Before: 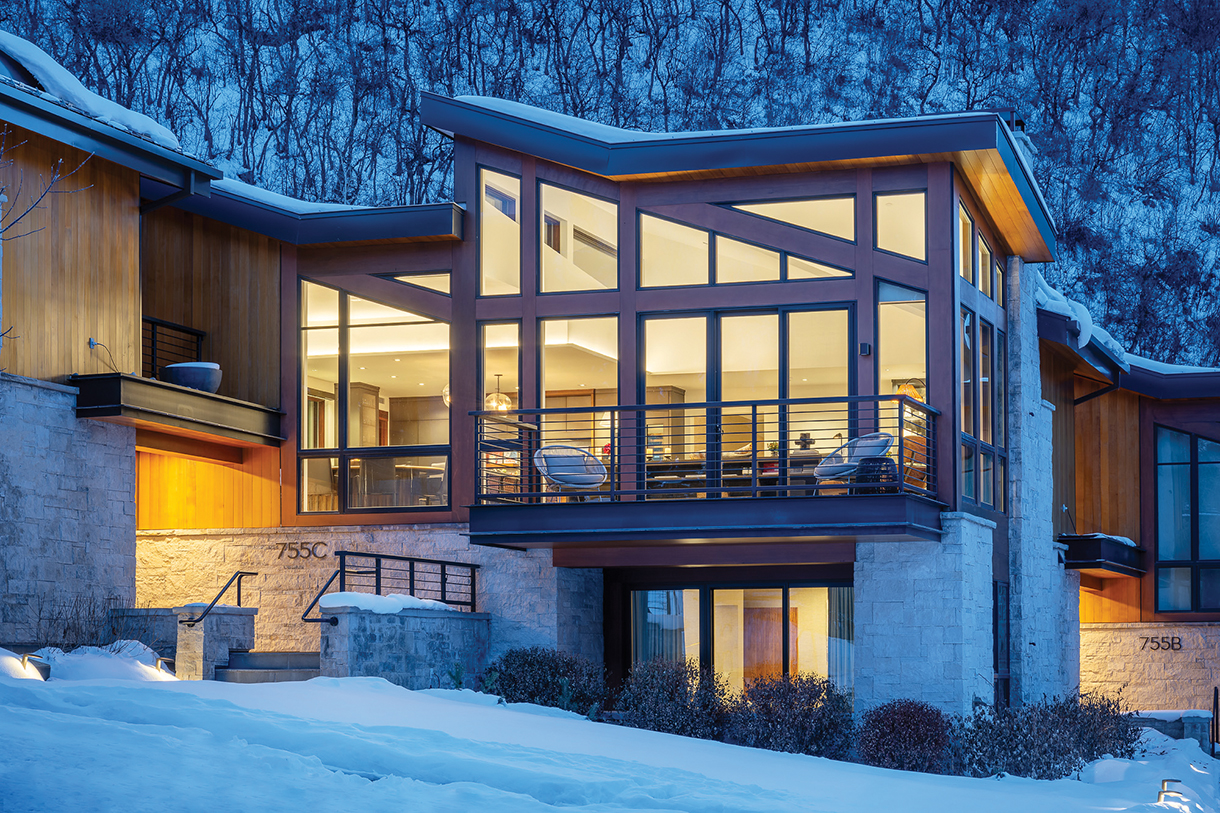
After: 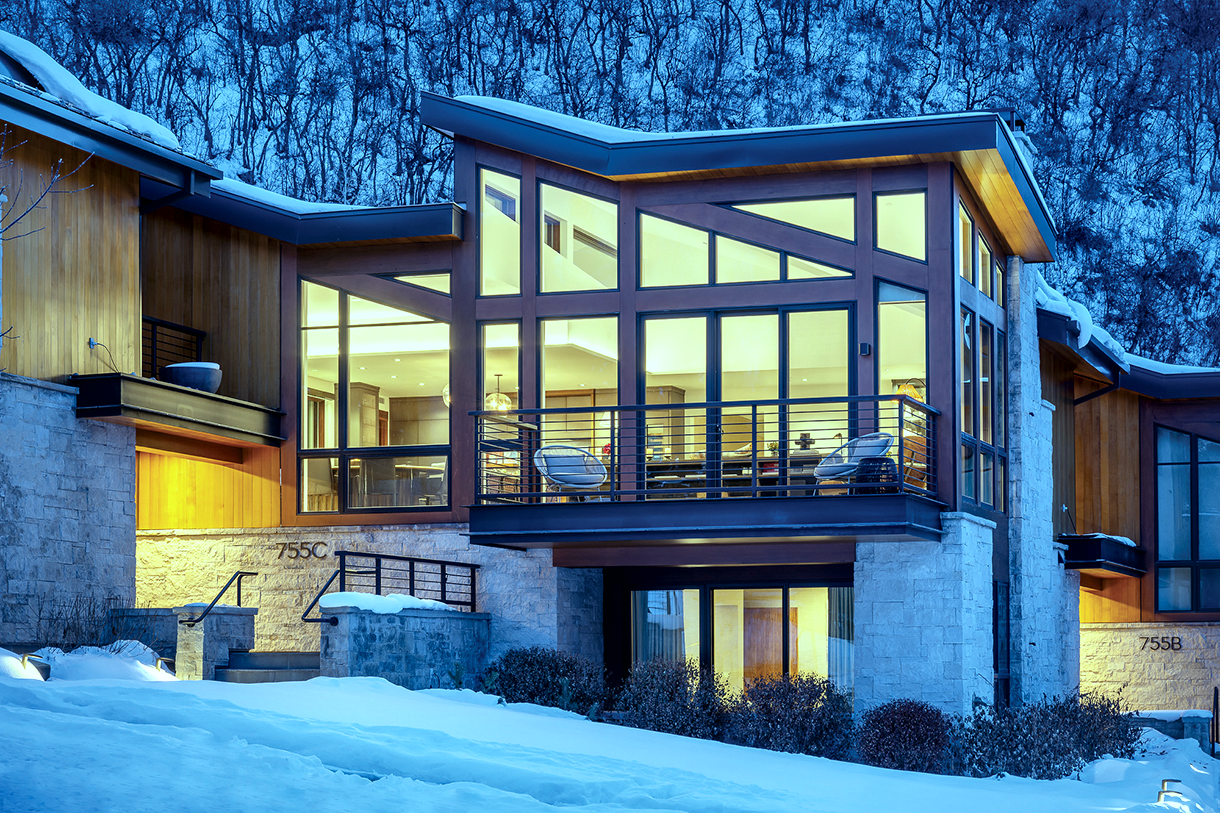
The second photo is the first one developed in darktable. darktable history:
color balance: mode lift, gamma, gain (sRGB), lift [0.997, 0.979, 1.021, 1.011], gamma [1, 1.084, 0.916, 0.998], gain [1, 0.87, 1.13, 1.101], contrast 4.55%, contrast fulcrum 38.24%, output saturation 104.09%
local contrast: mode bilateral grid, contrast 25, coarseness 60, detail 151%, midtone range 0.2
